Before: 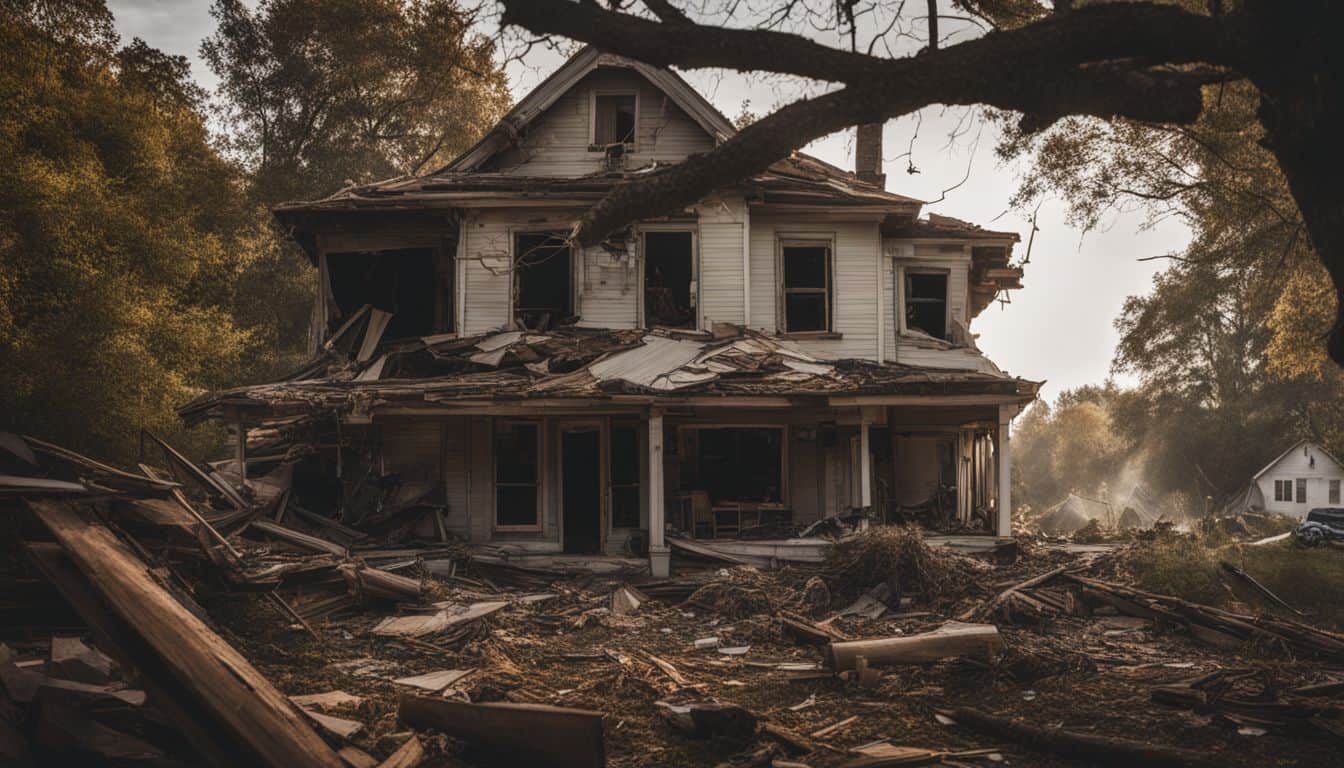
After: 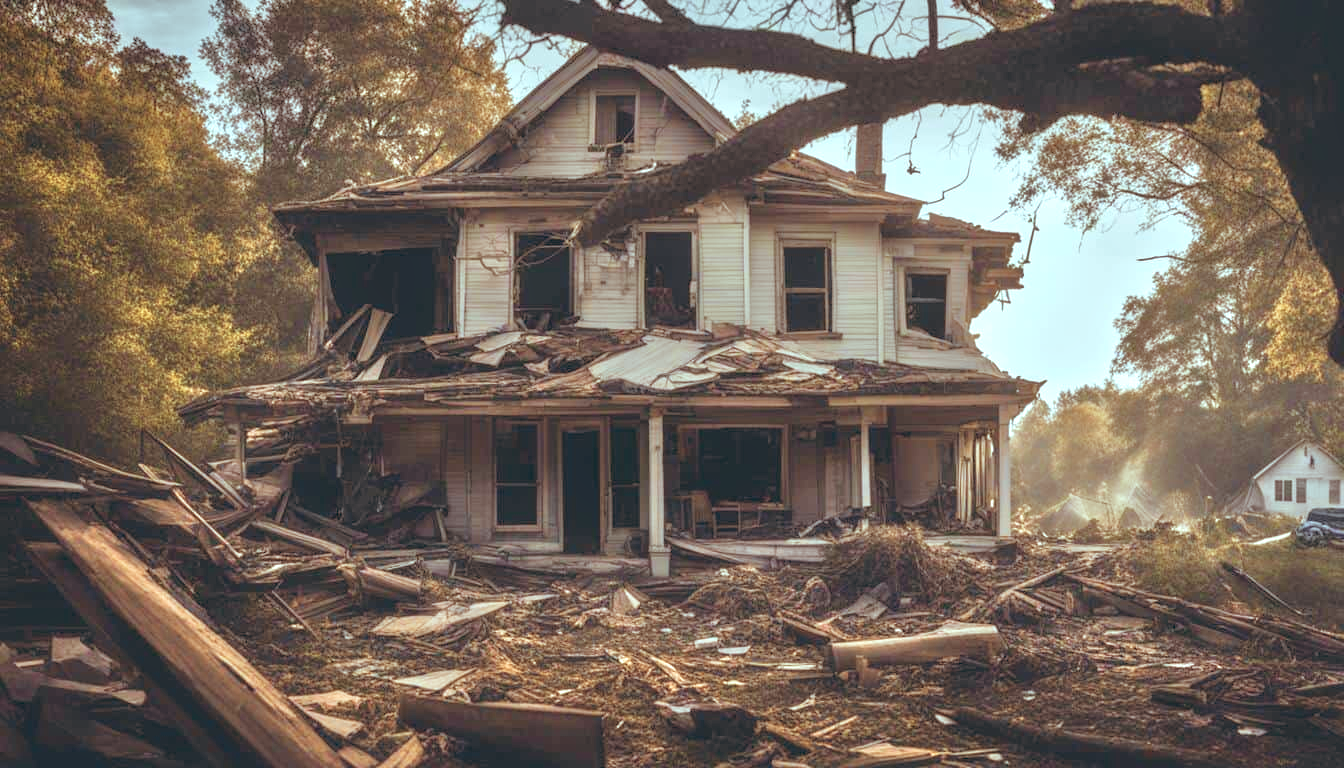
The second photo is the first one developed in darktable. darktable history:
exposure: exposure 0.29 EV, compensate highlight preservation false
velvia: on, module defaults
color balance: lift [1.003, 0.993, 1.001, 1.007], gamma [1.018, 1.072, 0.959, 0.928], gain [0.974, 0.873, 1.031, 1.127]
tone equalizer: -7 EV 0.15 EV, -6 EV 0.6 EV, -5 EV 1.15 EV, -4 EV 1.33 EV, -3 EV 1.15 EV, -2 EV 0.6 EV, -1 EV 0.15 EV, mask exposure compensation -0.5 EV
